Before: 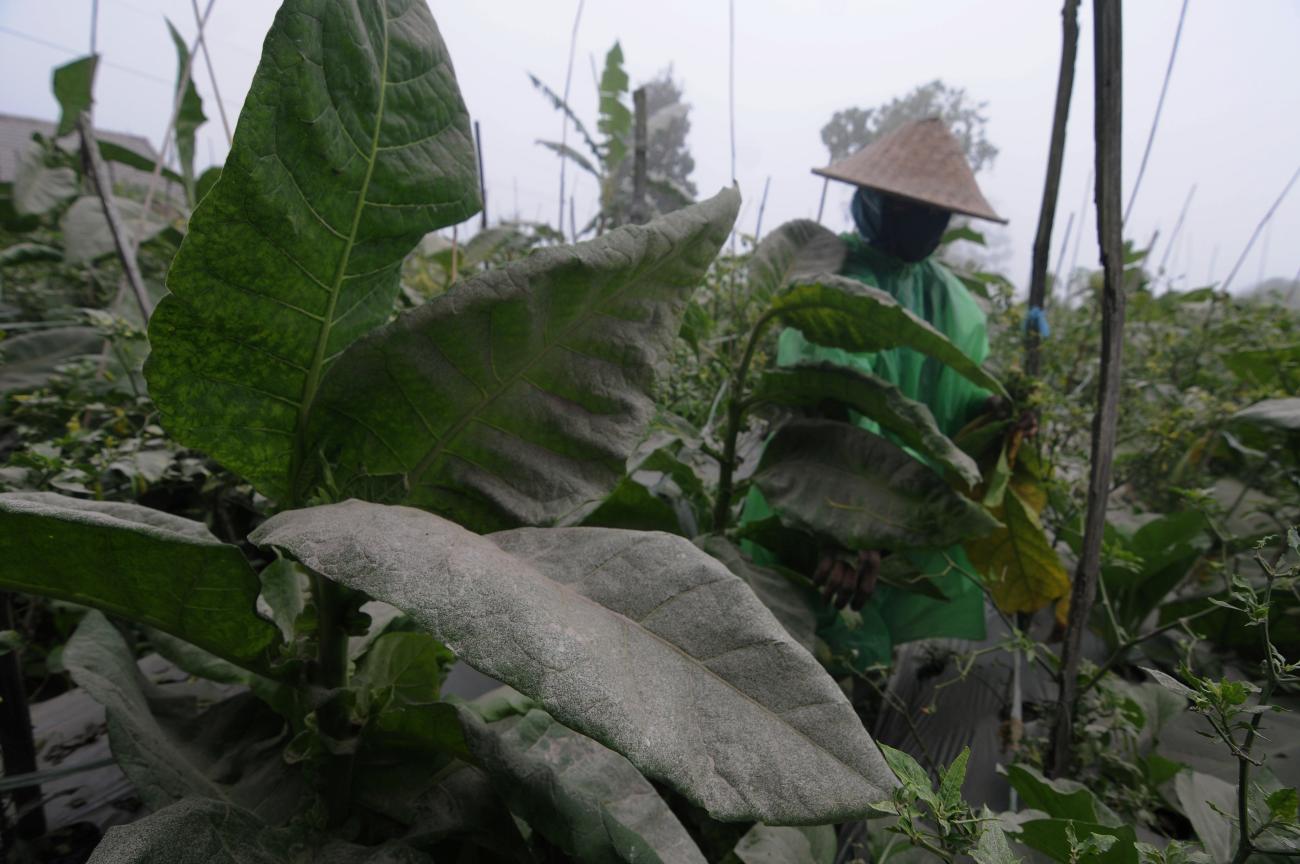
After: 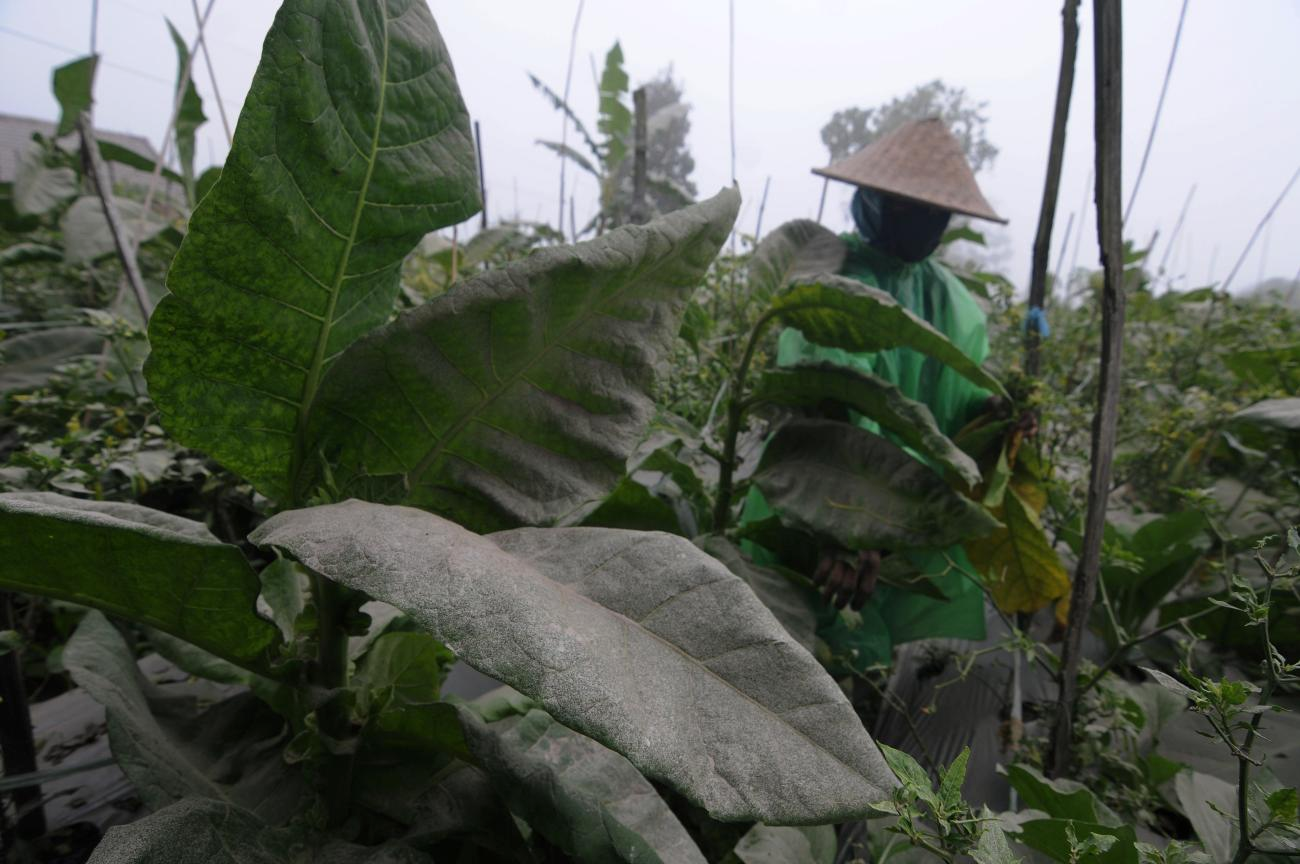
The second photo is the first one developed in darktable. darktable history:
exposure: exposure 0.078 EV, compensate highlight preservation false
